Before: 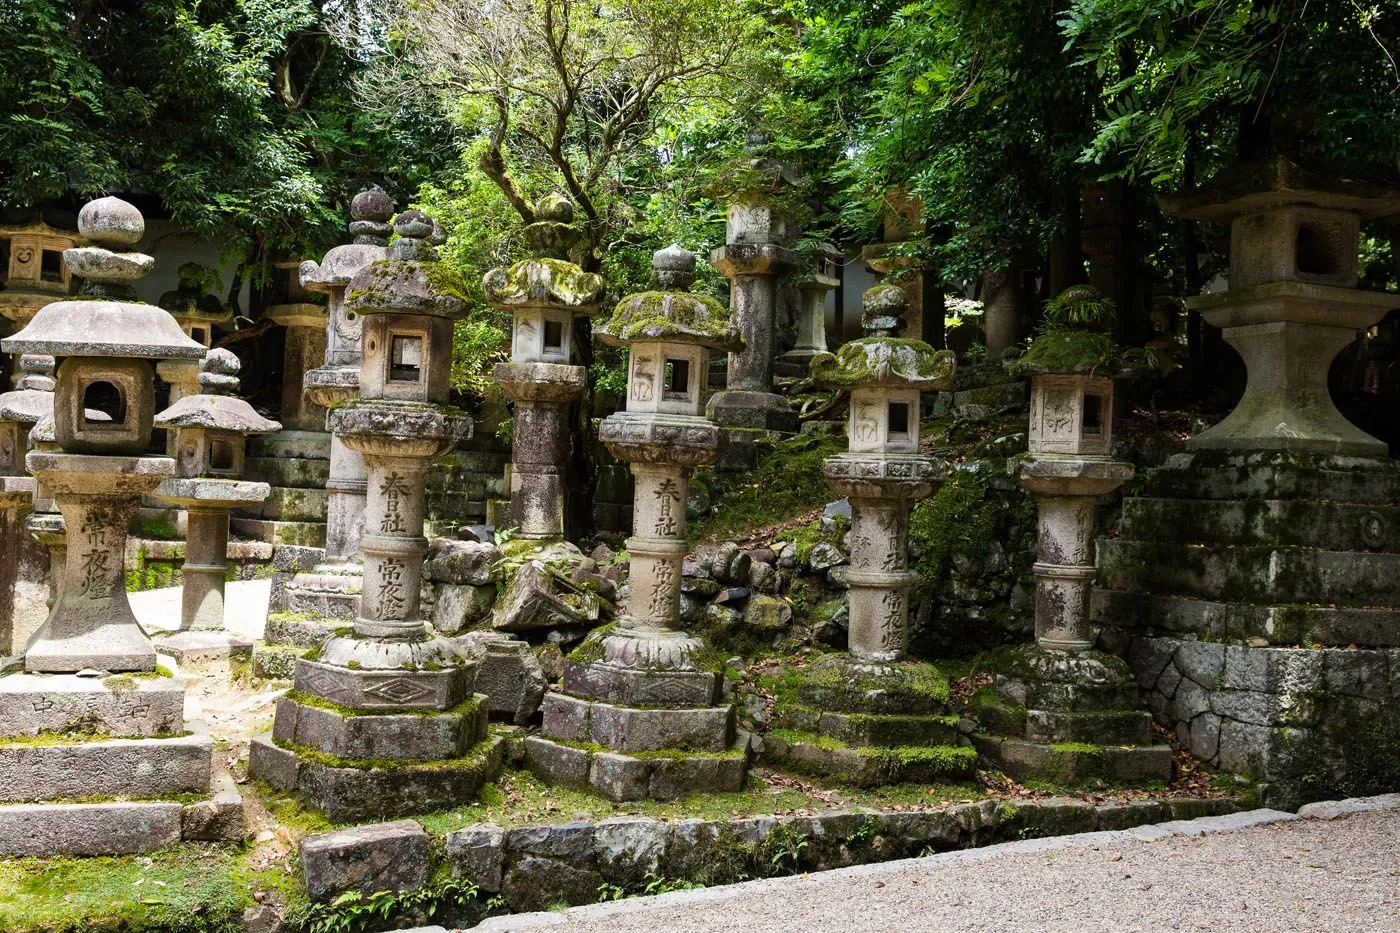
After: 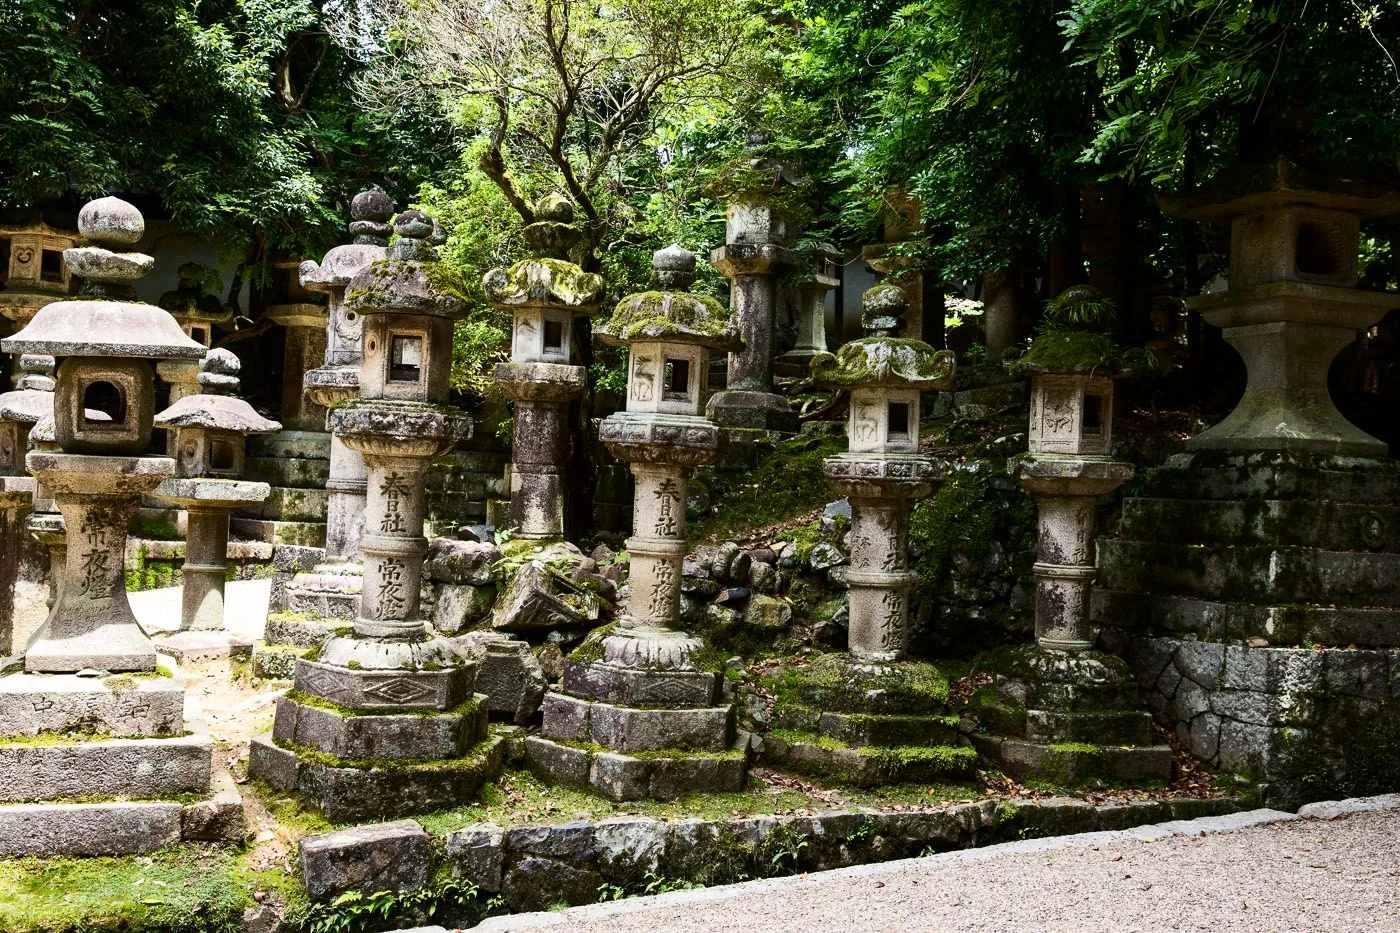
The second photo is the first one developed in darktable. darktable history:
contrast brightness saturation: contrast 0.222
